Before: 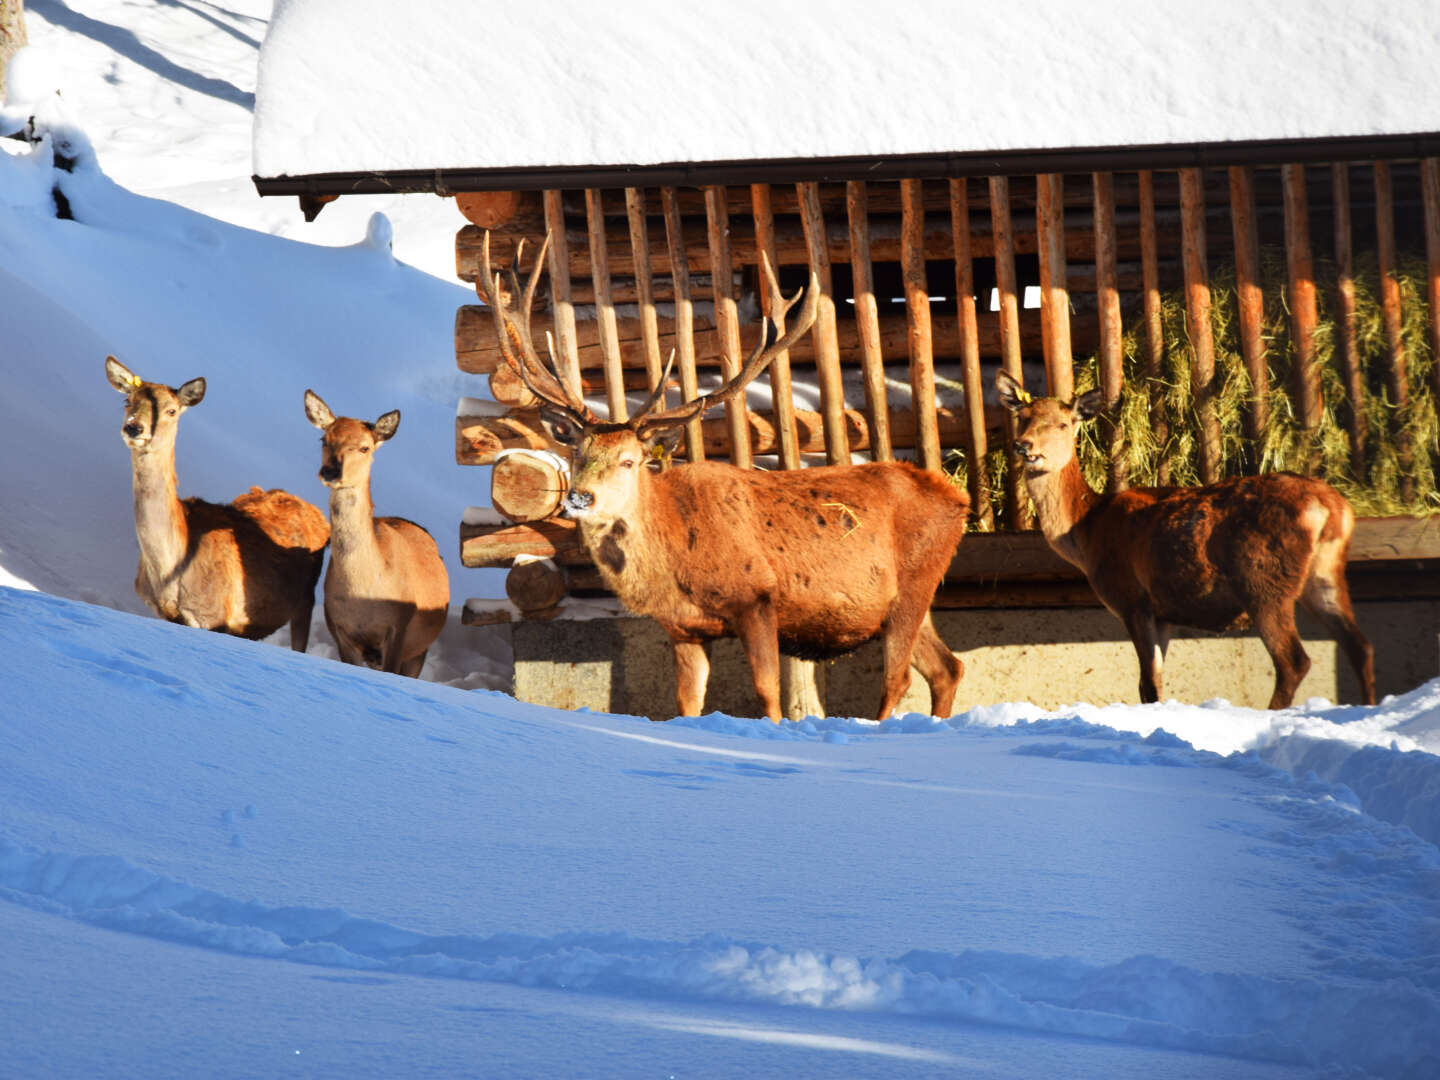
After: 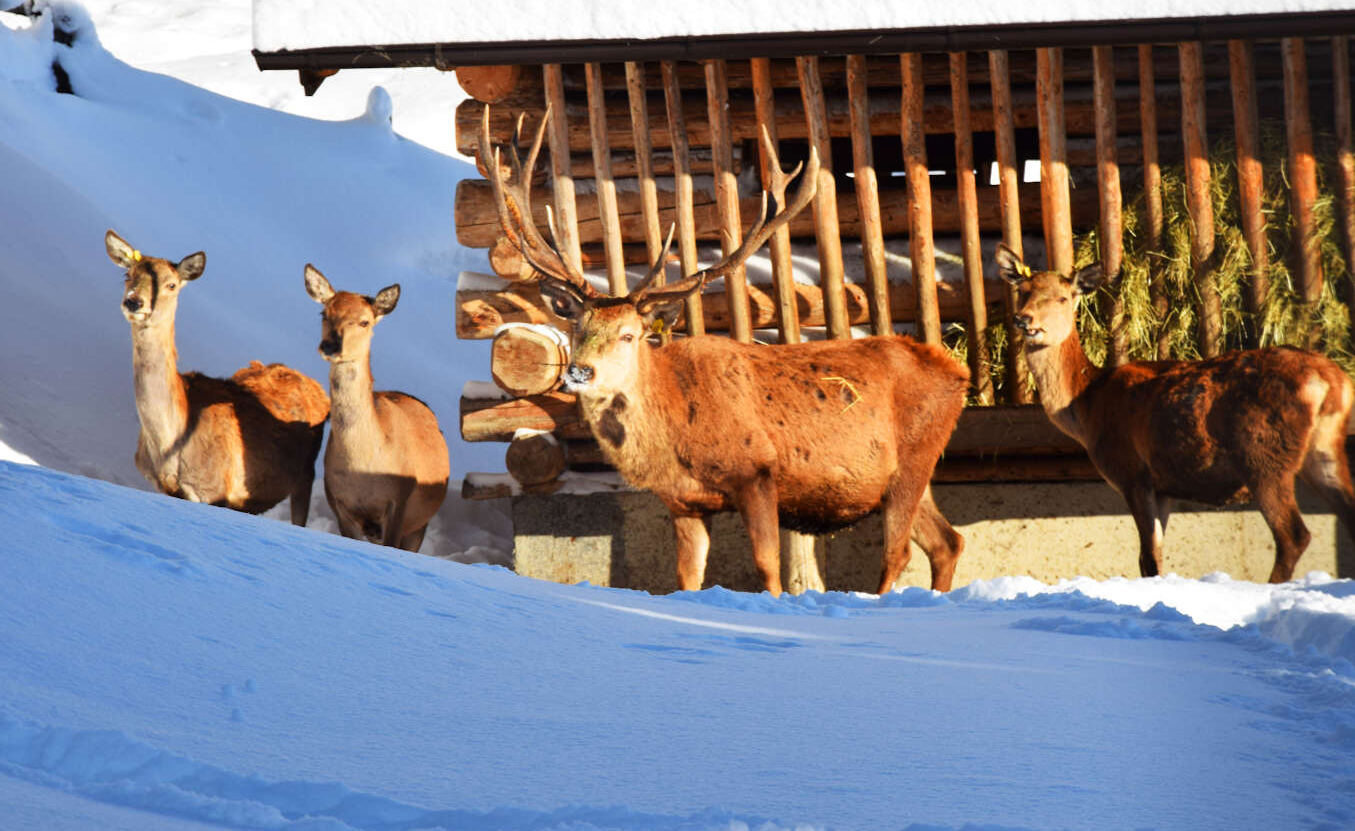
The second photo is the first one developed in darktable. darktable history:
crop and rotate: angle 0.027°, top 11.68%, right 5.788%, bottom 11.25%
